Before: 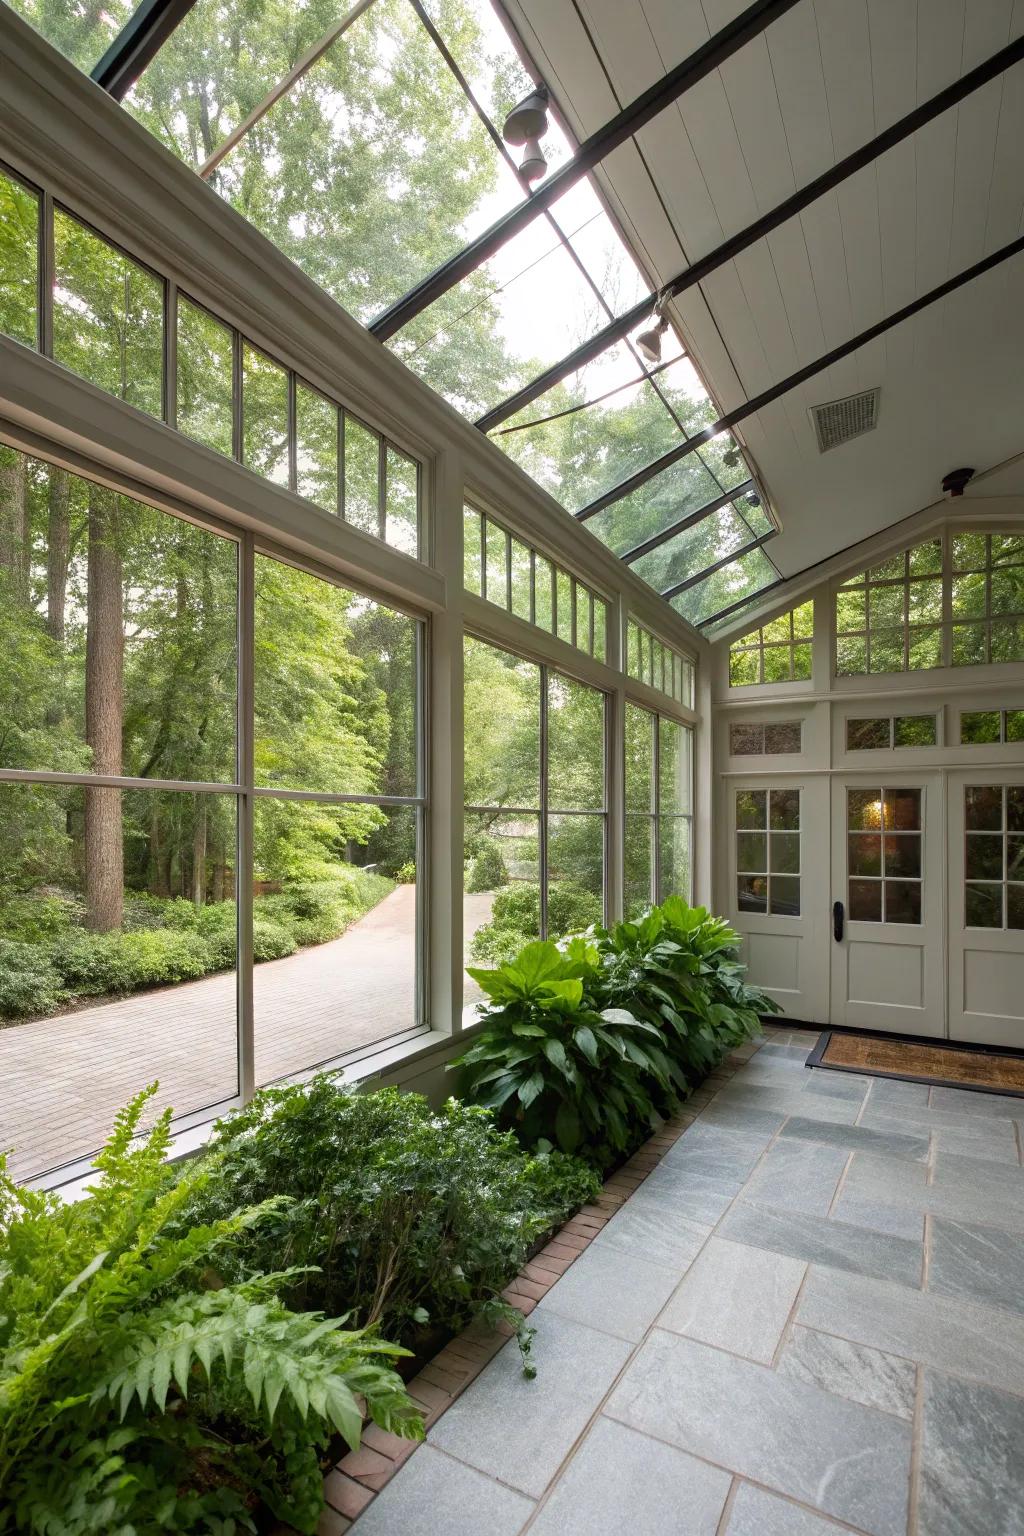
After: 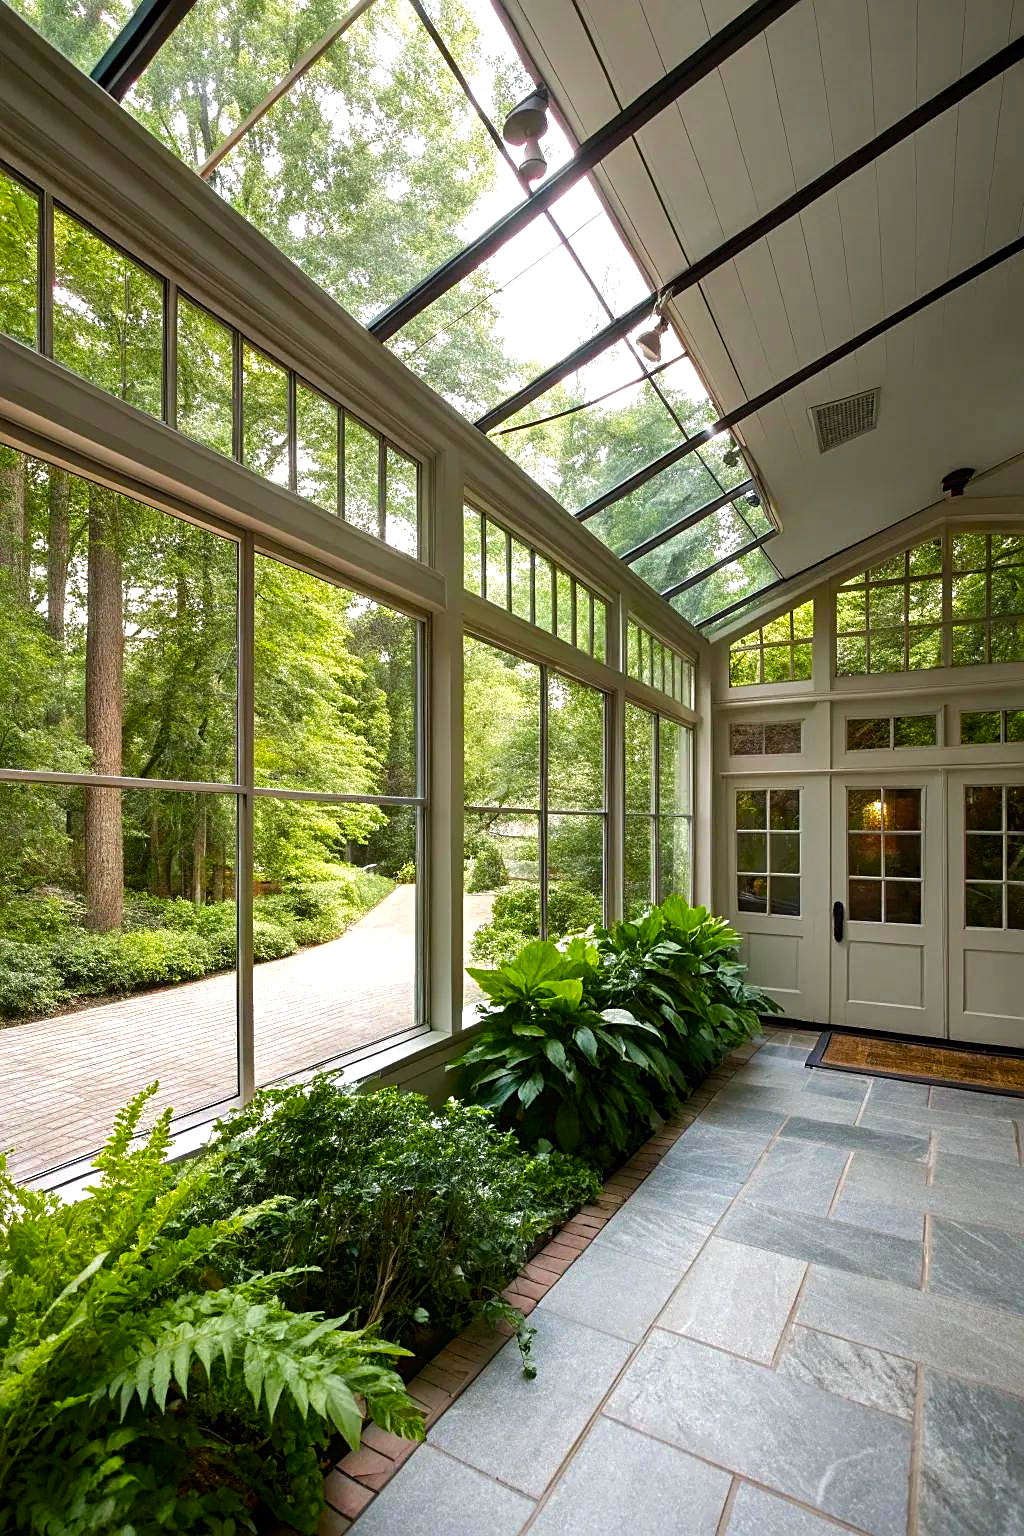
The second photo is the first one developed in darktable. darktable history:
sharpen: on, module defaults
shadows and highlights: shadows -20.13, white point adjustment -1.89, highlights -34.74
color balance rgb: perceptual saturation grading › global saturation 0.846%, perceptual saturation grading › highlights -18.377%, perceptual saturation grading › mid-tones 6.532%, perceptual saturation grading › shadows 28.117%, perceptual brilliance grading › highlights 13.32%, perceptual brilliance grading › mid-tones 7.935%, perceptual brilliance grading › shadows -17.025%, global vibrance 41.77%
